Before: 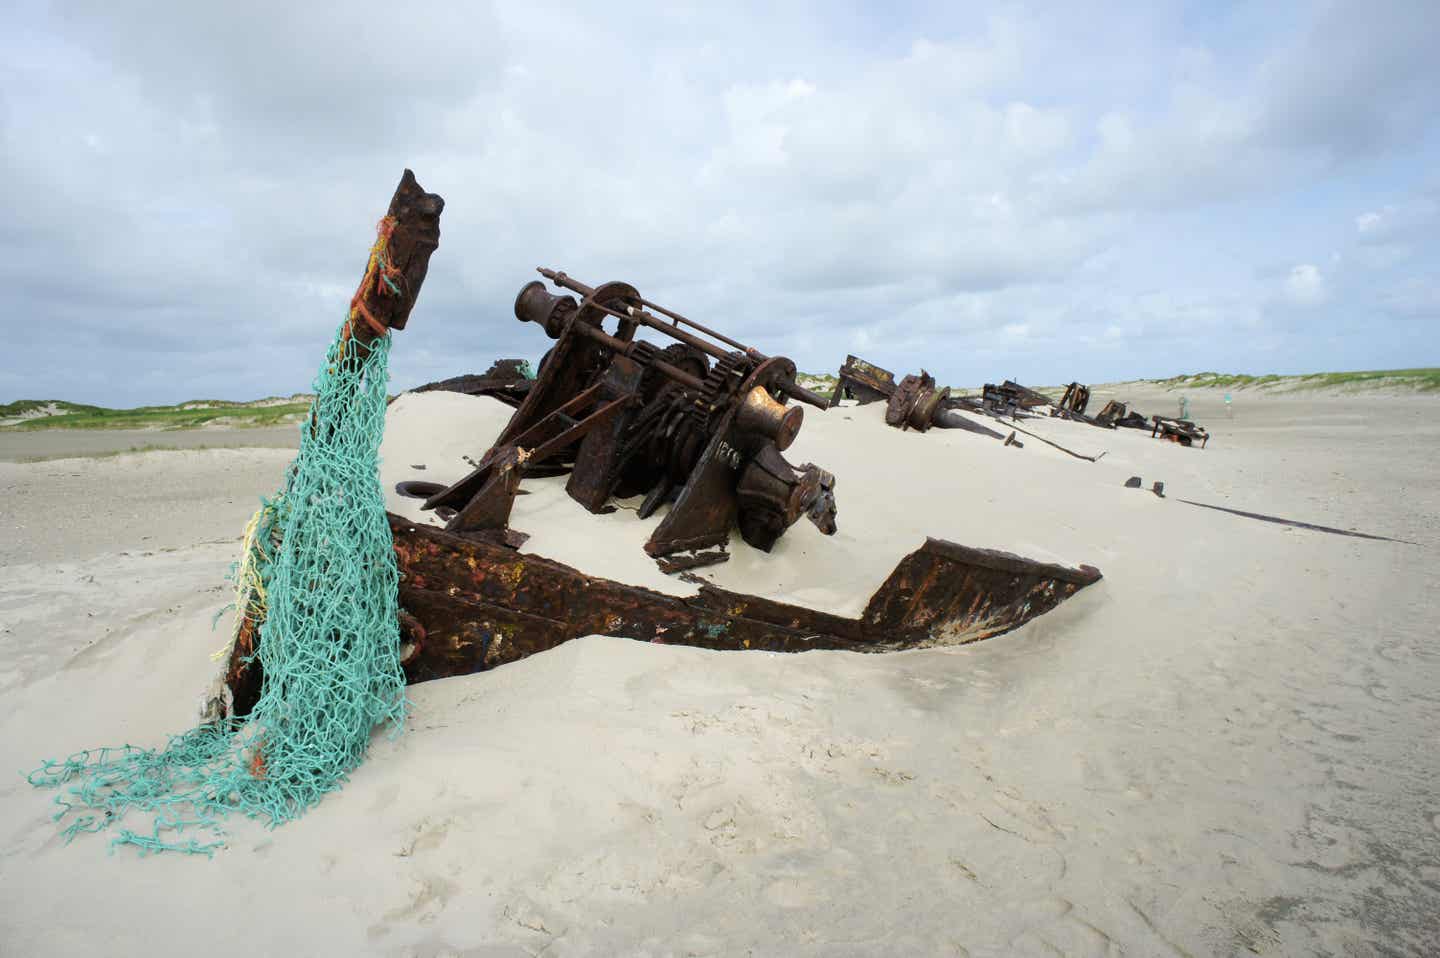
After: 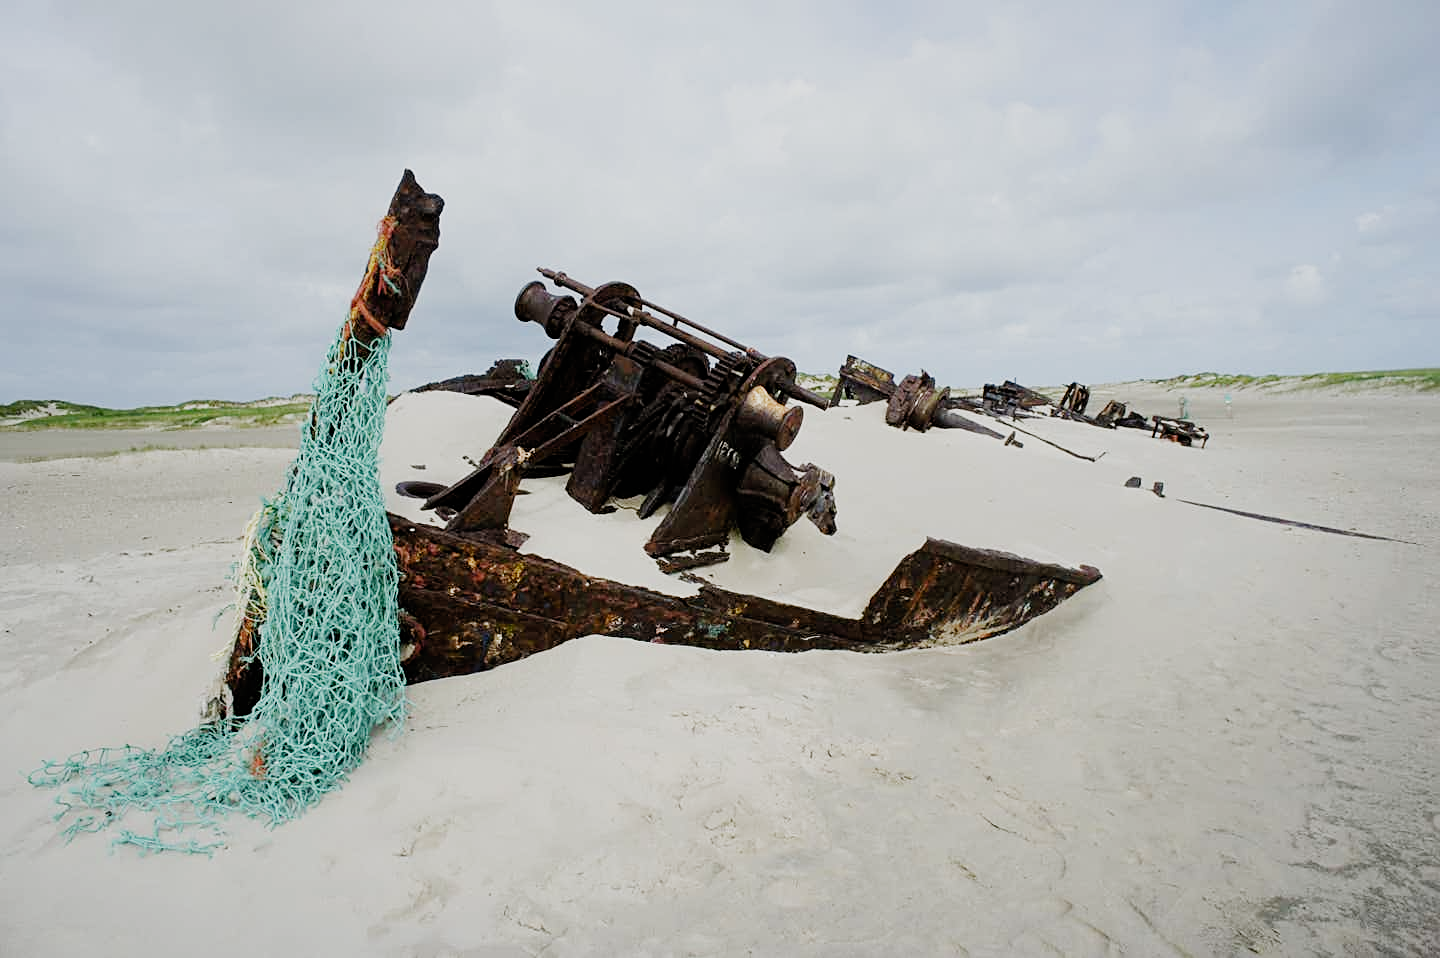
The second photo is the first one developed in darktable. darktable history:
sharpen: on, module defaults
filmic rgb: black relative exposure -7.65 EV, white relative exposure 4.56 EV, hardness 3.61, contrast 1.051, add noise in highlights 0.001, preserve chrominance no, color science v3 (2019), use custom middle-gray values true, contrast in highlights soft
exposure: exposure 0.222 EV, compensate highlight preservation false
